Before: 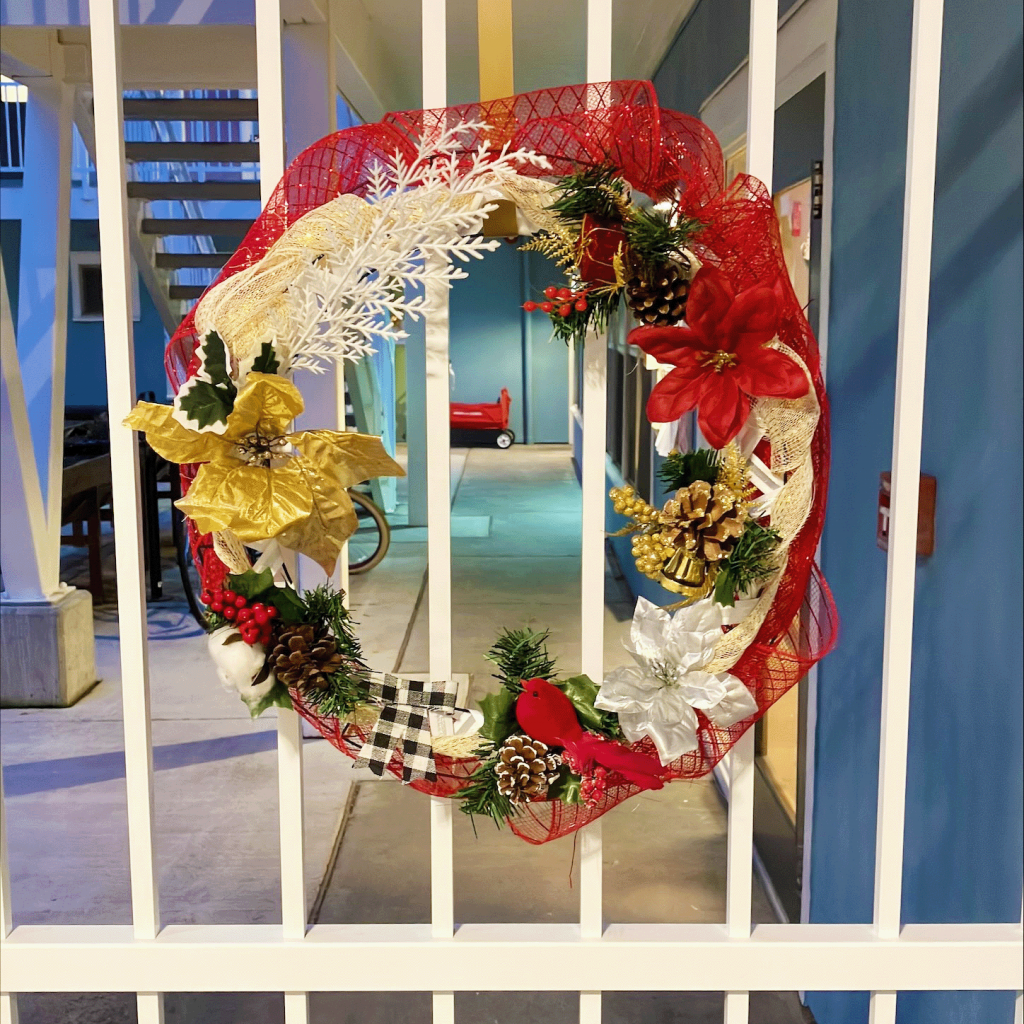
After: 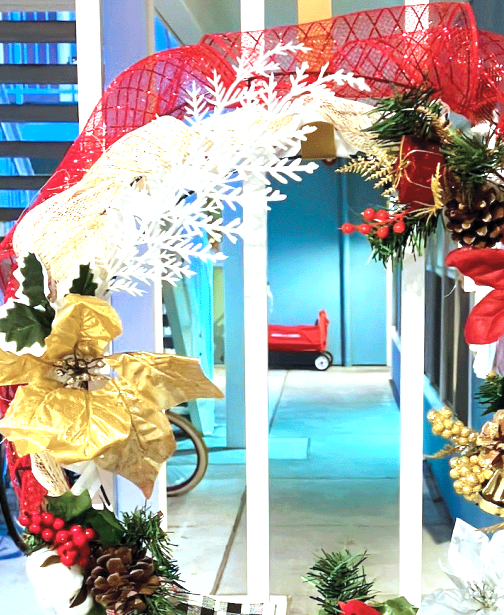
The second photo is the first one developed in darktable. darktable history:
color correction: highlights a* -9.35, highlights b* -23.15
crop: left 17.835%, top 7.675%, right 32.881%, bottom 32.213%
exposure: exposure 1 EV, compensate highlight preservation false
